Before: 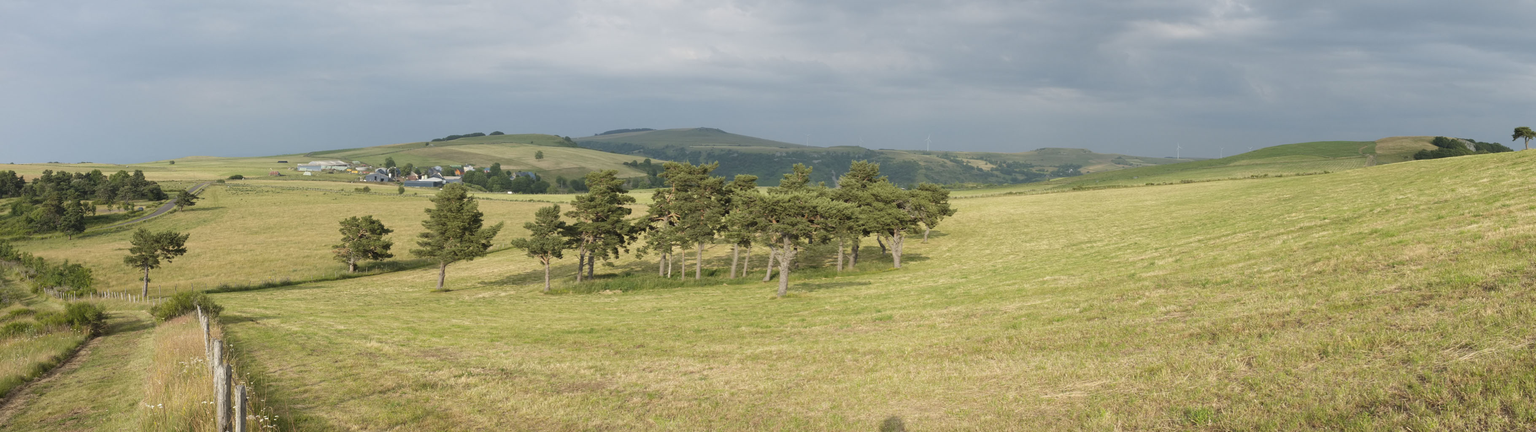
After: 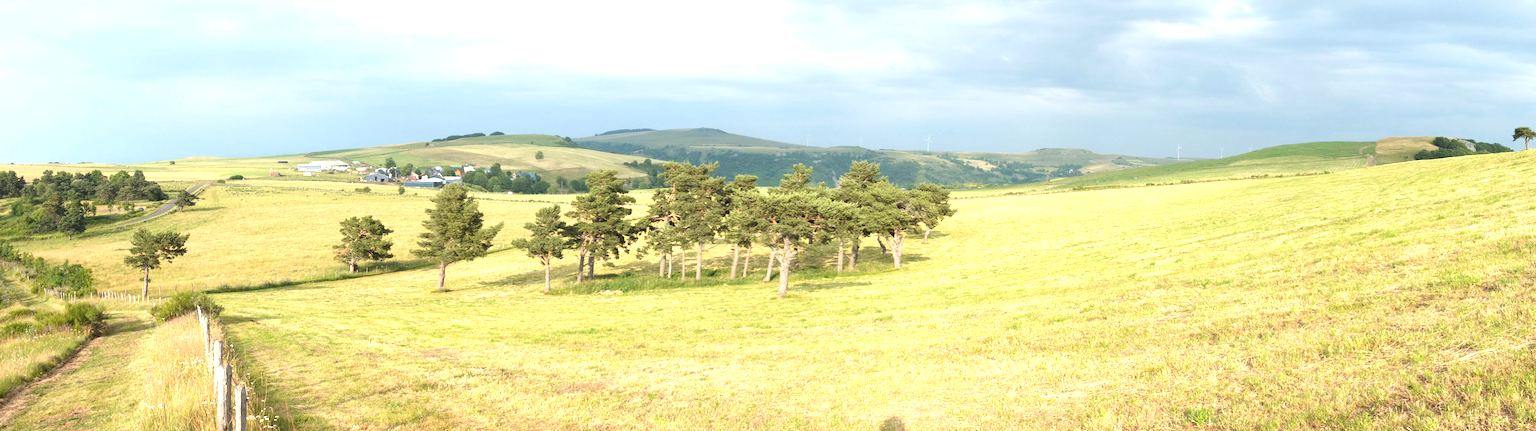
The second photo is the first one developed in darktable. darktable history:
exposure: black level correction 0, exposure 1.189 EV, compensate highlight preservation false
